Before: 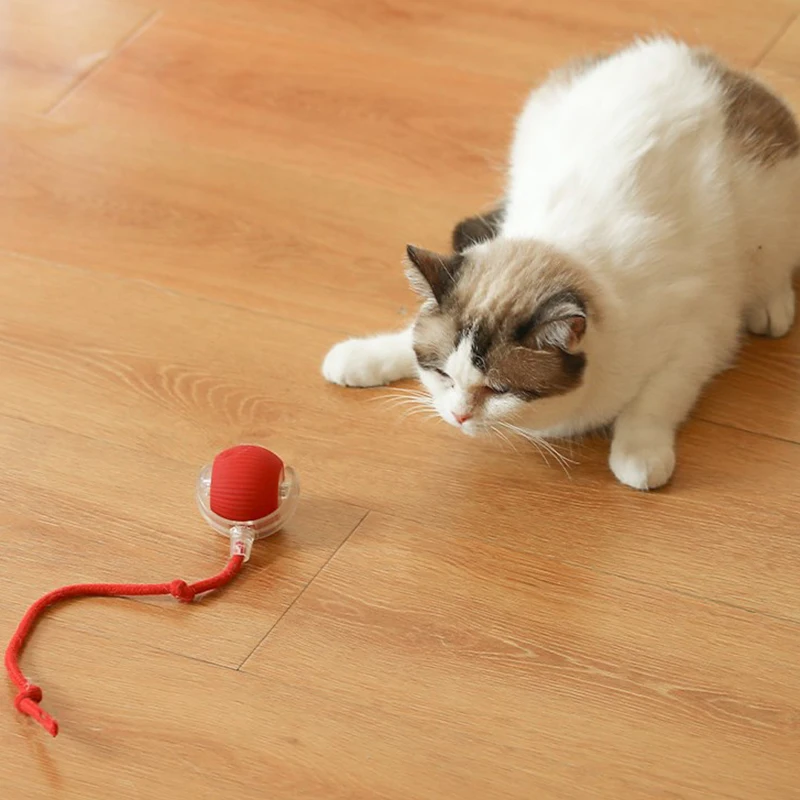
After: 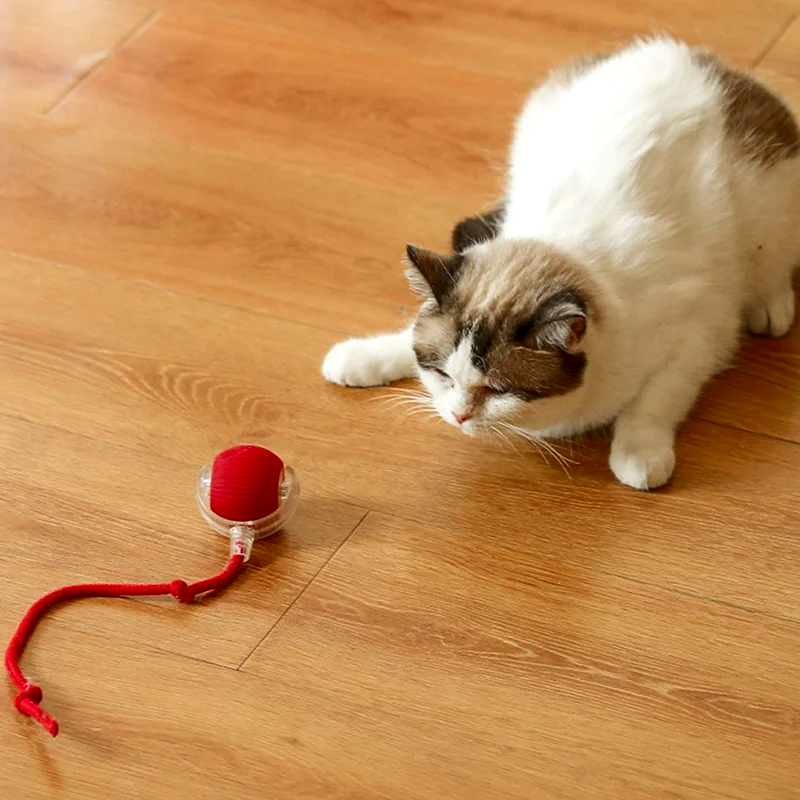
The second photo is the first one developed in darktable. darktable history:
contrast brightness saturation: contrast 0.118, brightness -0.117, saturation 0.197
local contrast: on, module defaults
